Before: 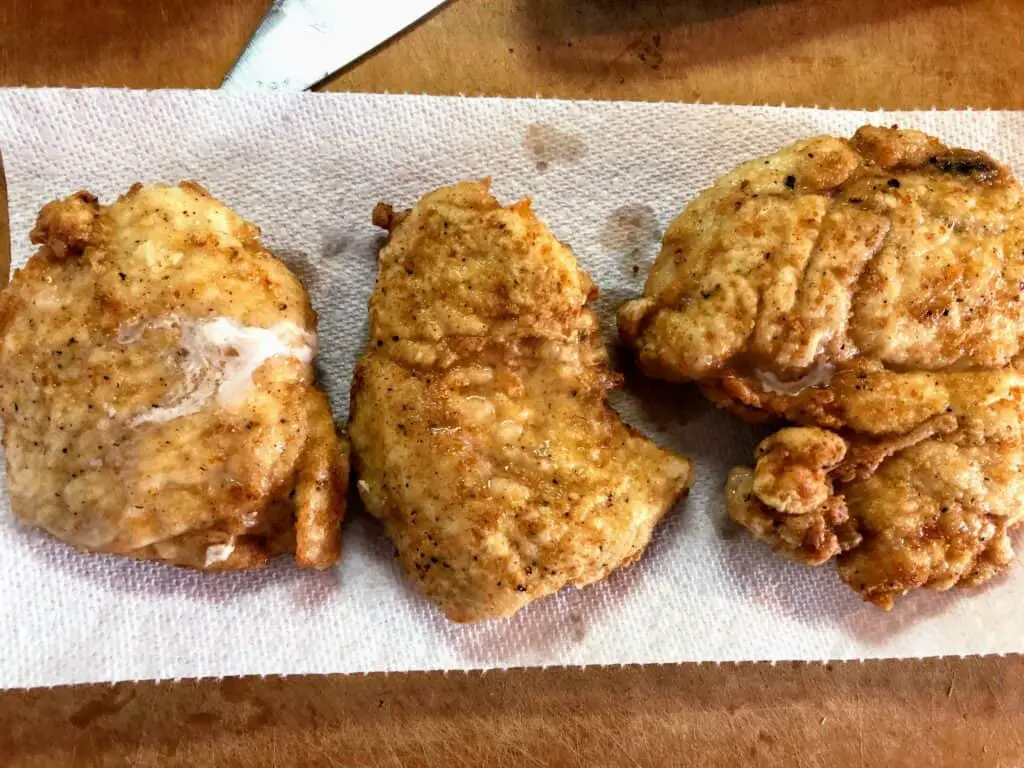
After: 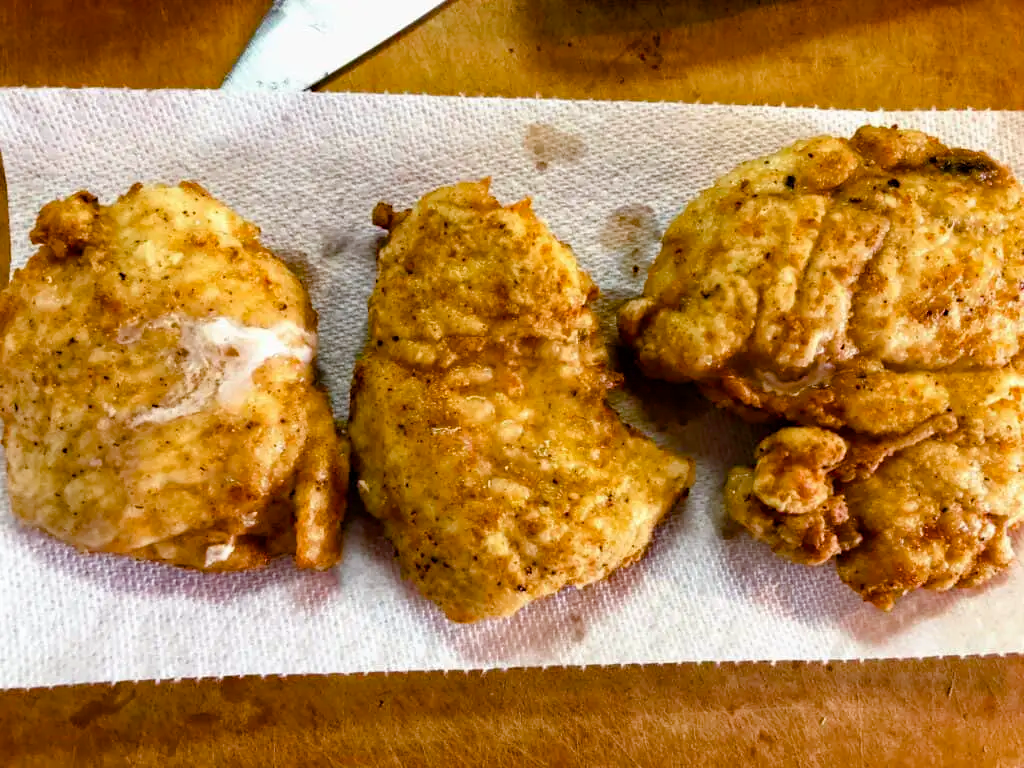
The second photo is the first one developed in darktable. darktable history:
haze removal: on, module defaults
color balance rgb: perceptual saturation grading › global saturation 35%, perceptual saturation grading › highlights -30%, perceptual saturation grading › shadows 35%, perceptual brilliance grading › global brilliance 3%, perceptual brilliance grading › highlights -3%, perceptual brilliance grading › shadows 3%
color contrast: green-magenta contrast 0.96
